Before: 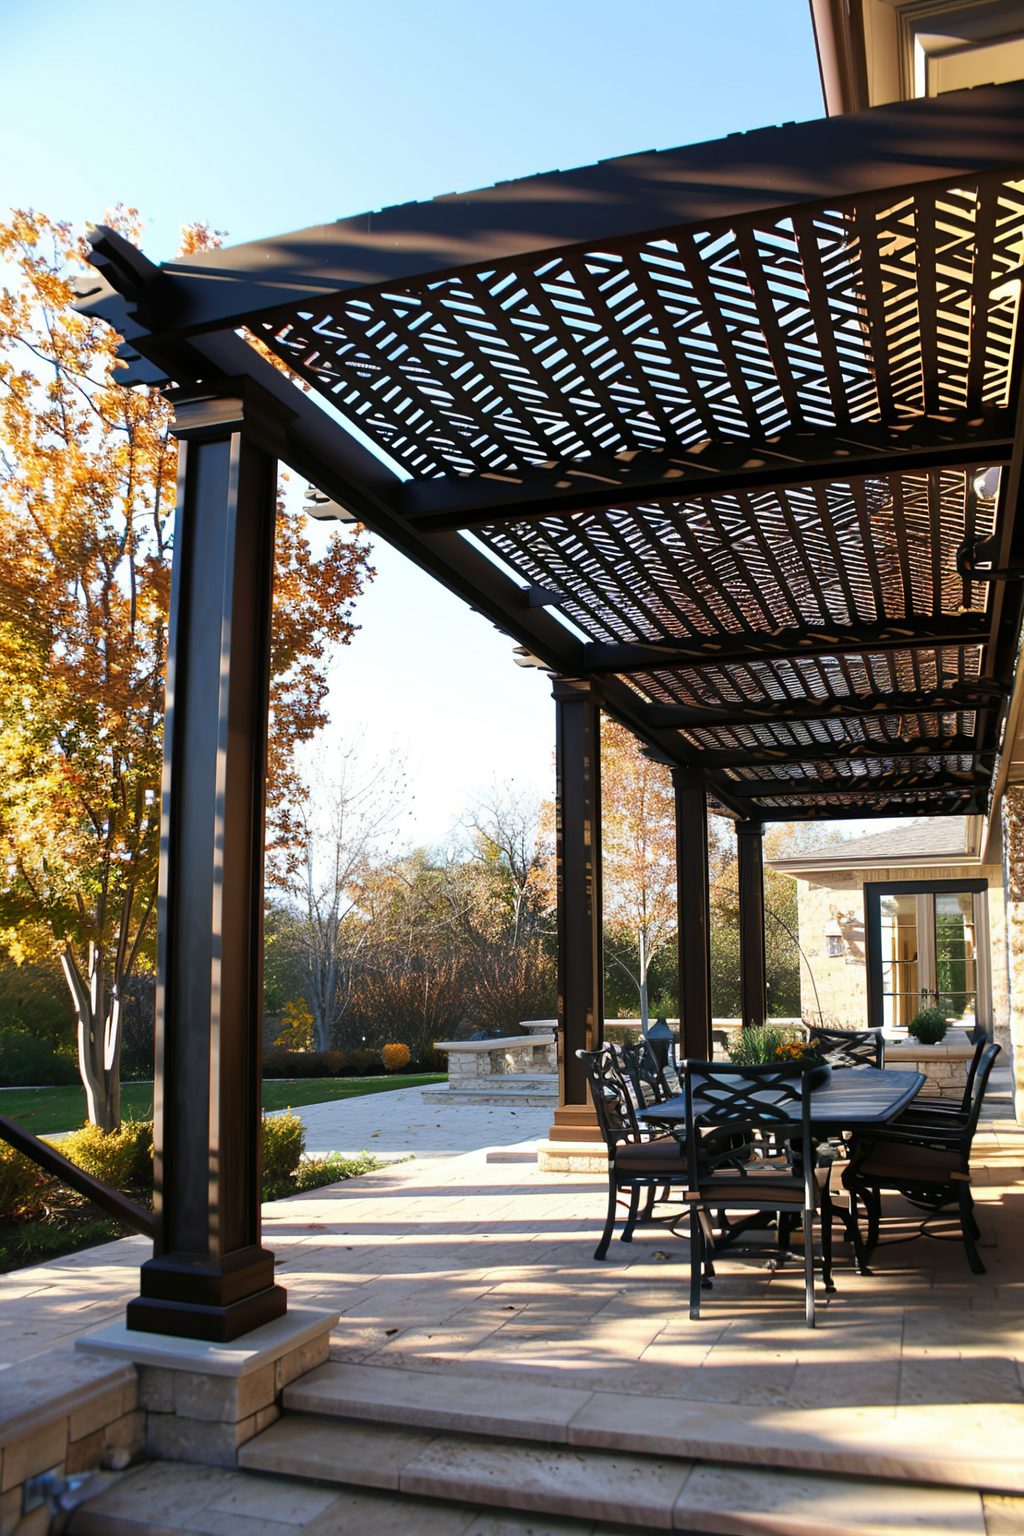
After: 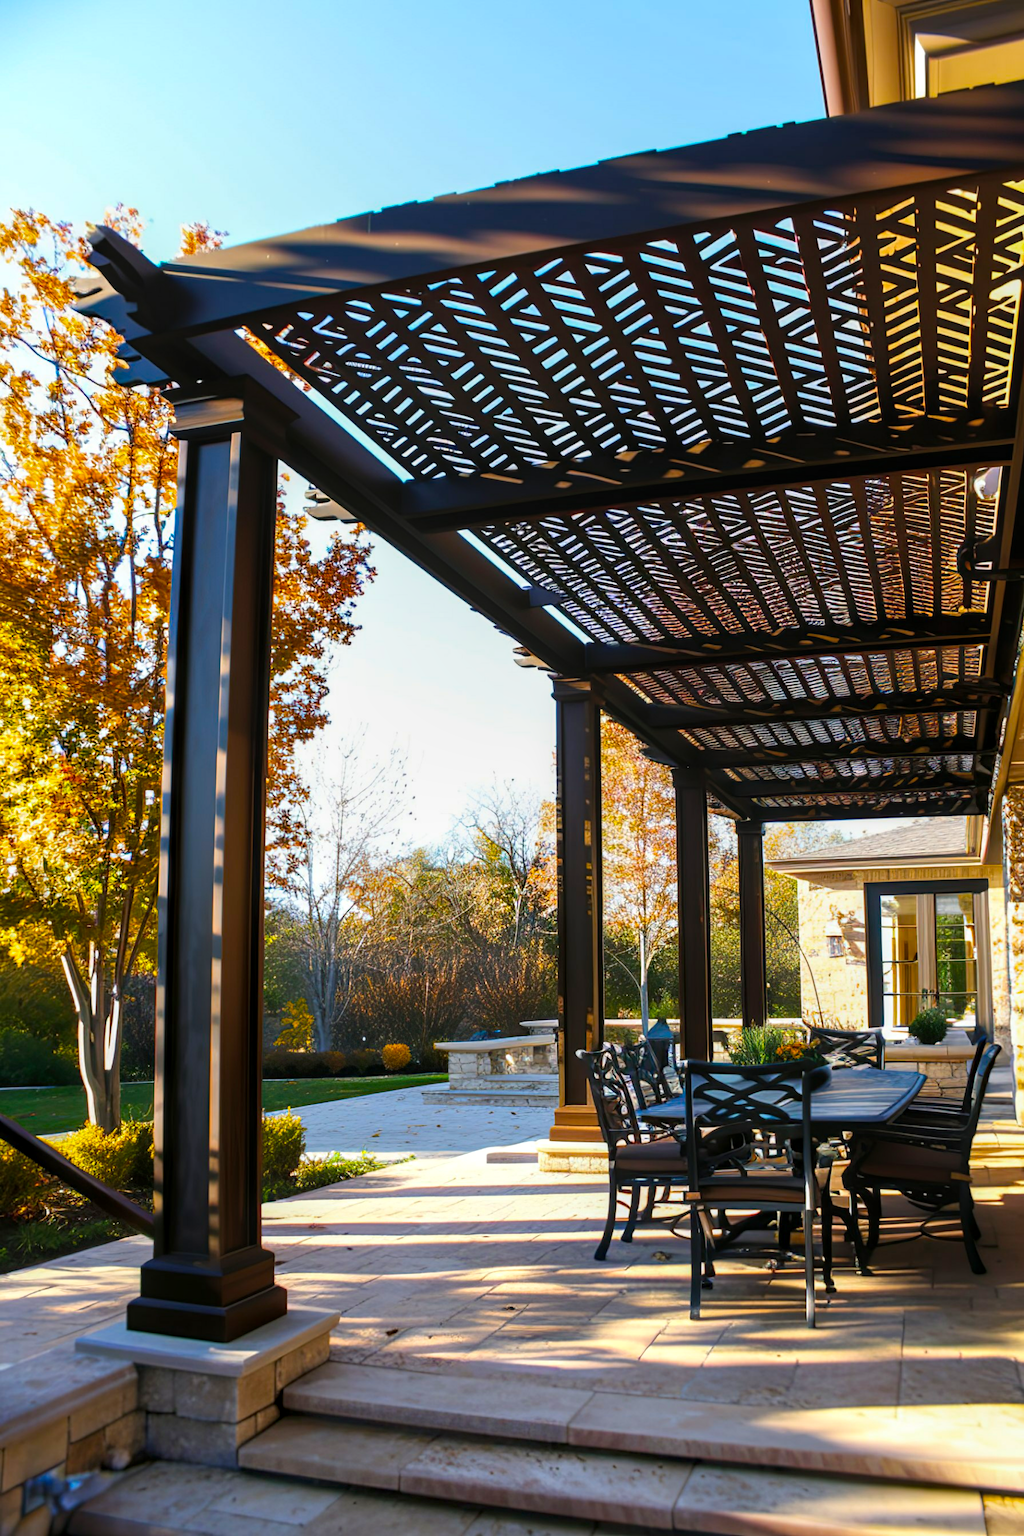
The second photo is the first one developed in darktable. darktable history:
color balance rgb: perceptual saturation grading › global saturation 30%, global vibrance 30%
local contrast: on, module defaults
